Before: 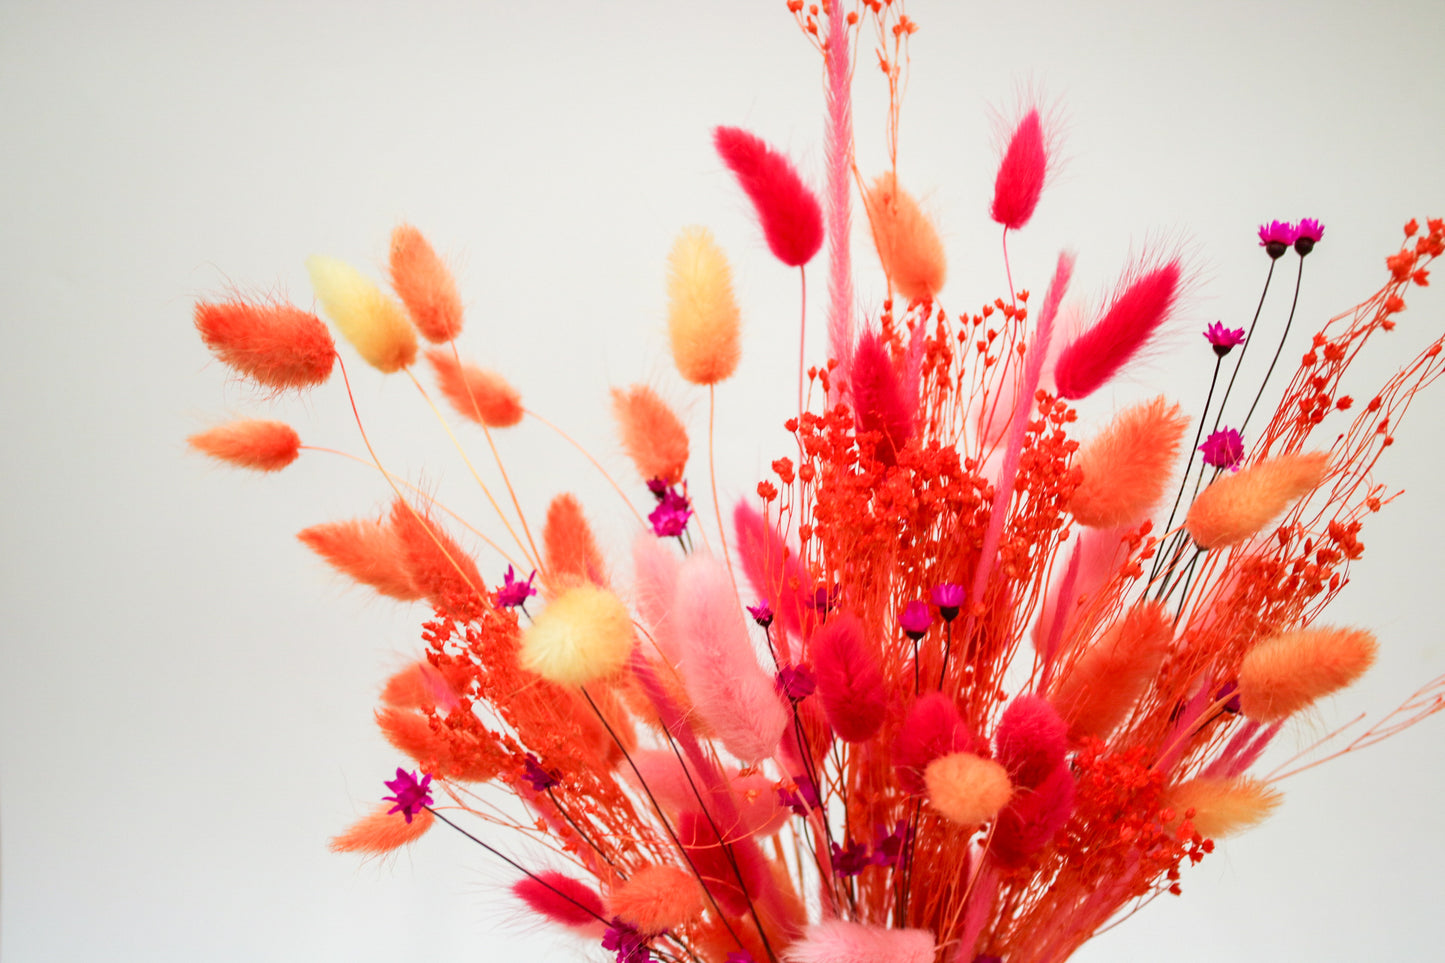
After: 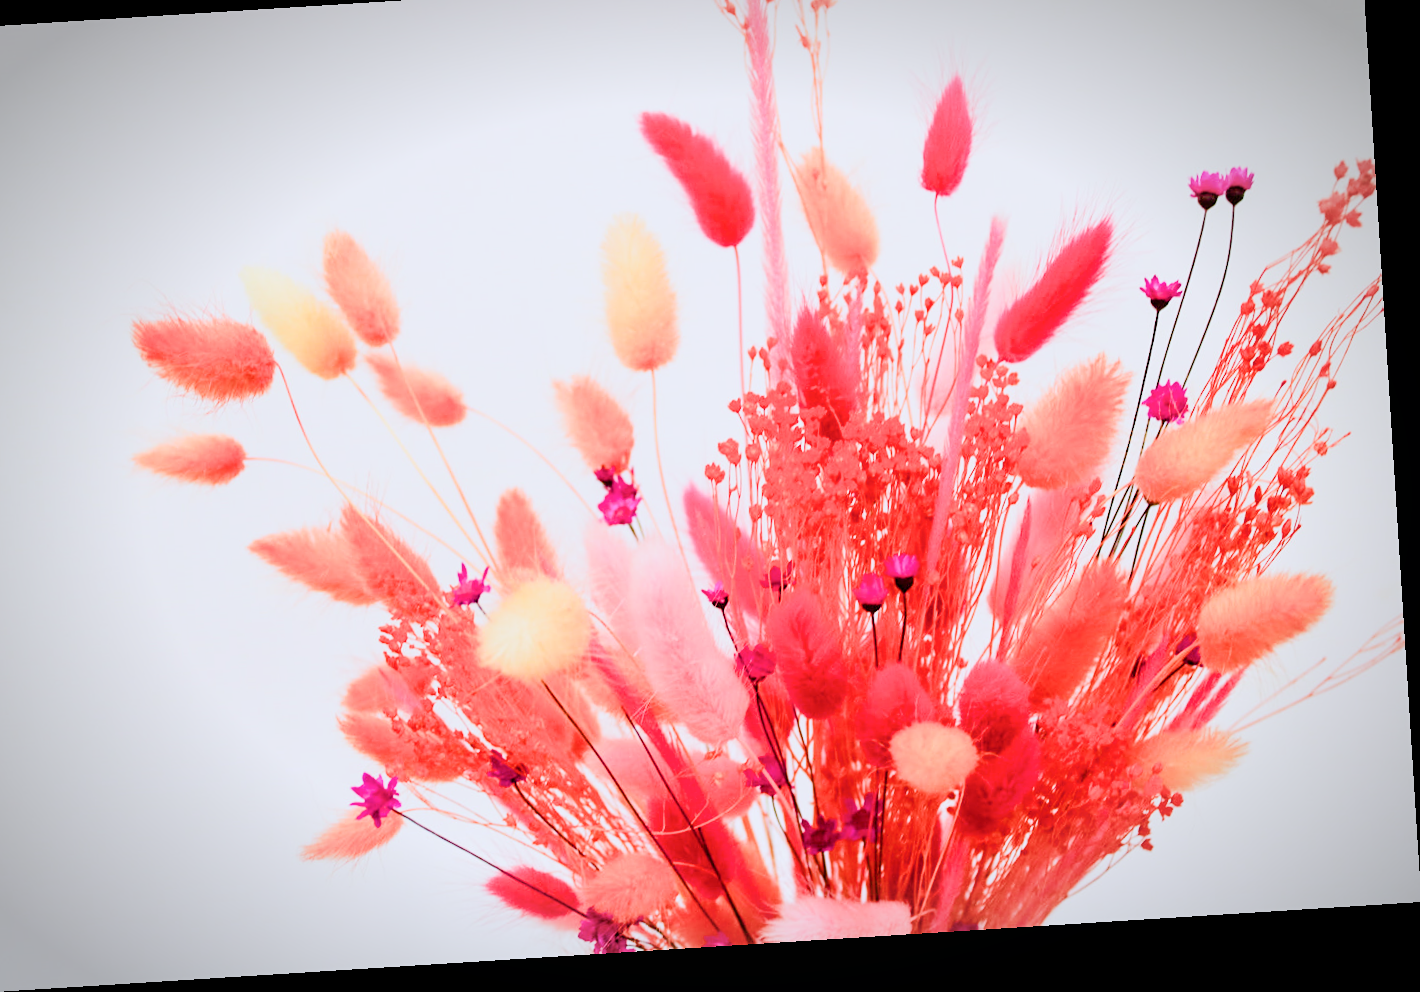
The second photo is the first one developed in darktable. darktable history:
contrast brightness saturation: contrast 0.15, brightness 0.046
color correction: highlights a* -0.723, highlights b* -8.54
crop and rotate: angle 3.61°, left 5.502%, top 5.696%
filmic rgb: black relative exposure -7.15 EV, white relative exposure 5.35 EV, hardness 3.03
color balance rgb: power › luminance 1.301%, highlights gain › luminance 7.585%, highlights gain › chroma 0.932%, highlights gain › hue 47.76°, perceptual saturation grading › global saturation 20%, perceptual saturation grading › highlights -25.898%, perceptual saturation grading › shadows 49.564%, global vibrance 10.917%
exposure: black level correction 0, exposure 1 EV, compensate exposure bias true, compensate highlight preservation false
sharpen: amount 0.2
vignetting: automatic ratio true
